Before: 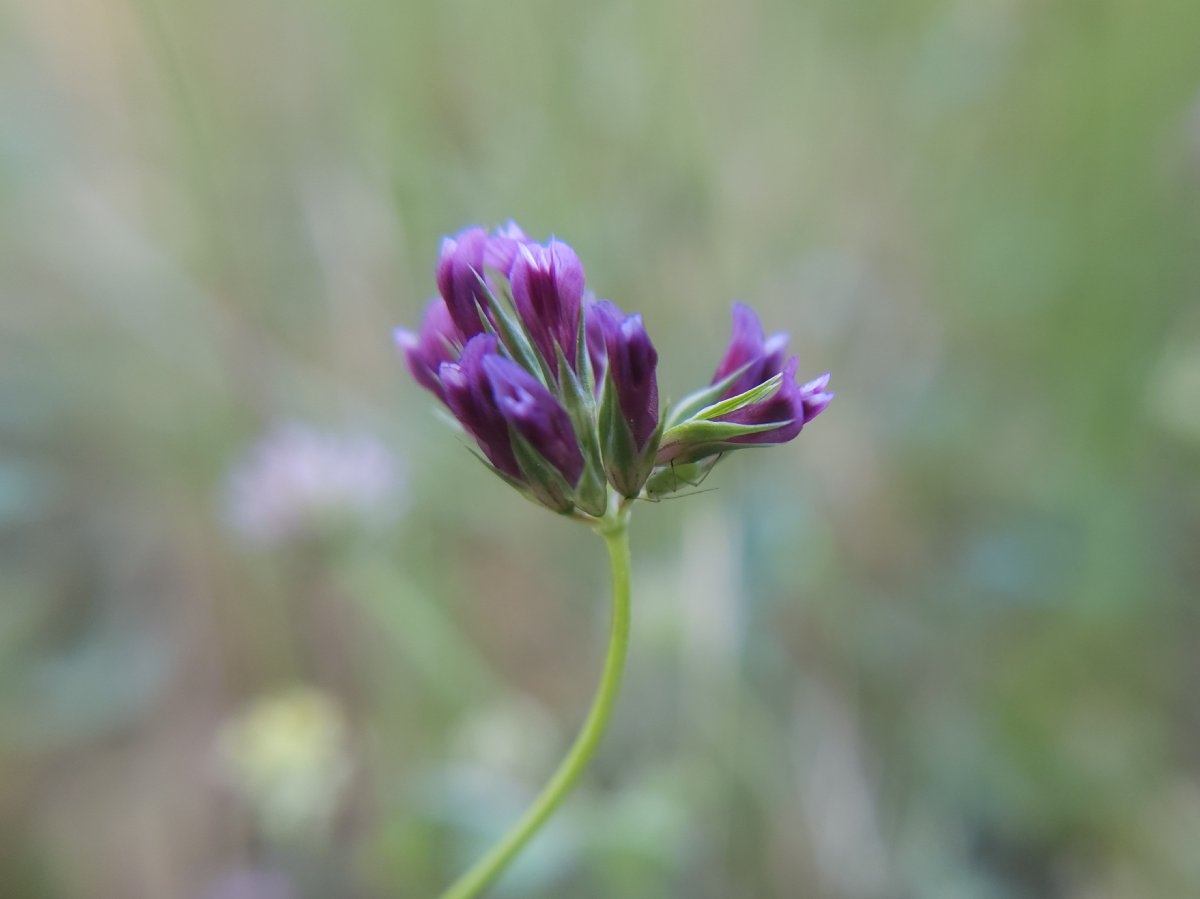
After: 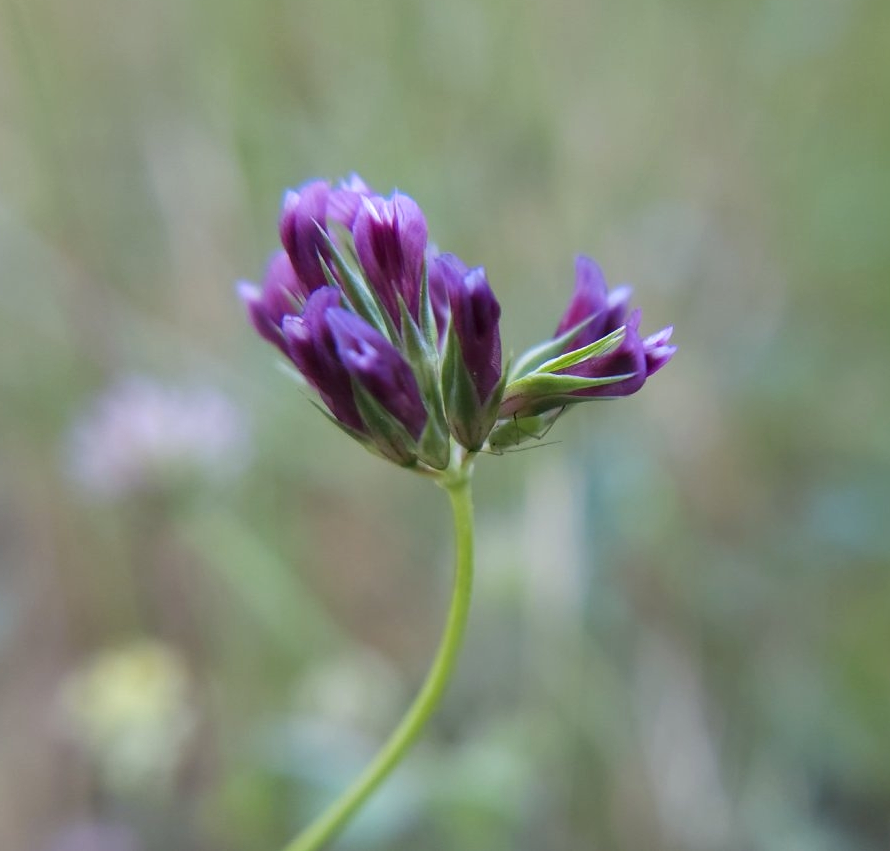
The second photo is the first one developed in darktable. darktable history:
contrast equalizer: y [[0.6 ×6], [0.55 ×6], [0 ×6], [0 ×6], [0 ×6]], mix 0.342
shadows and highlights: shadows 53.18, soften with gaussian
crop and rotate: left 13.145%, top 5.286%, right 12.616%
